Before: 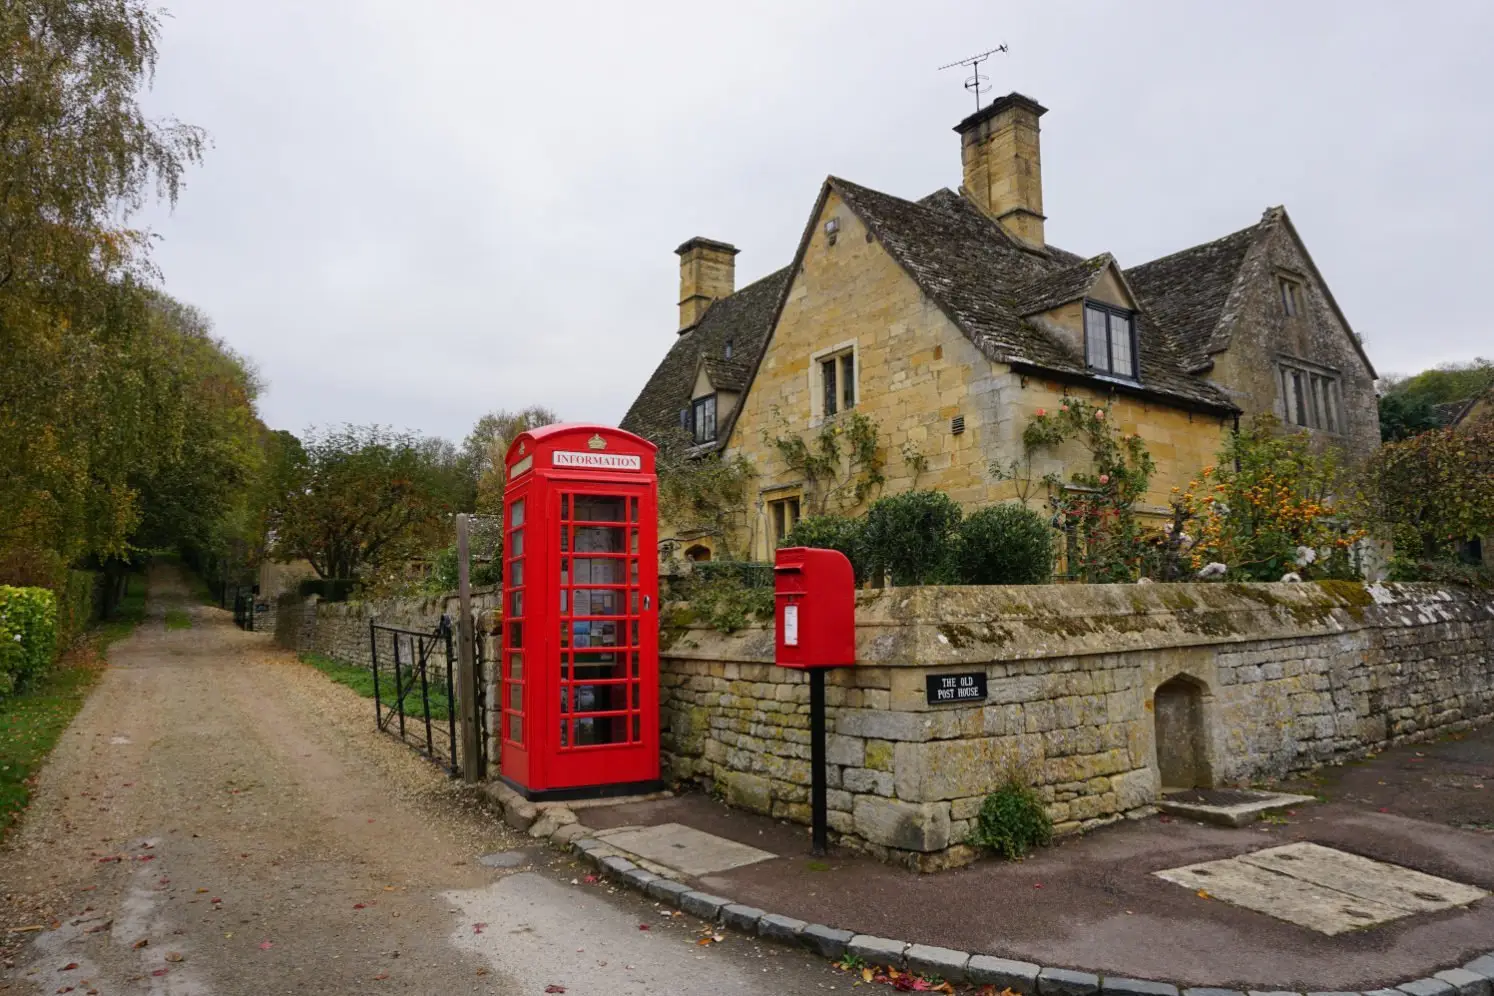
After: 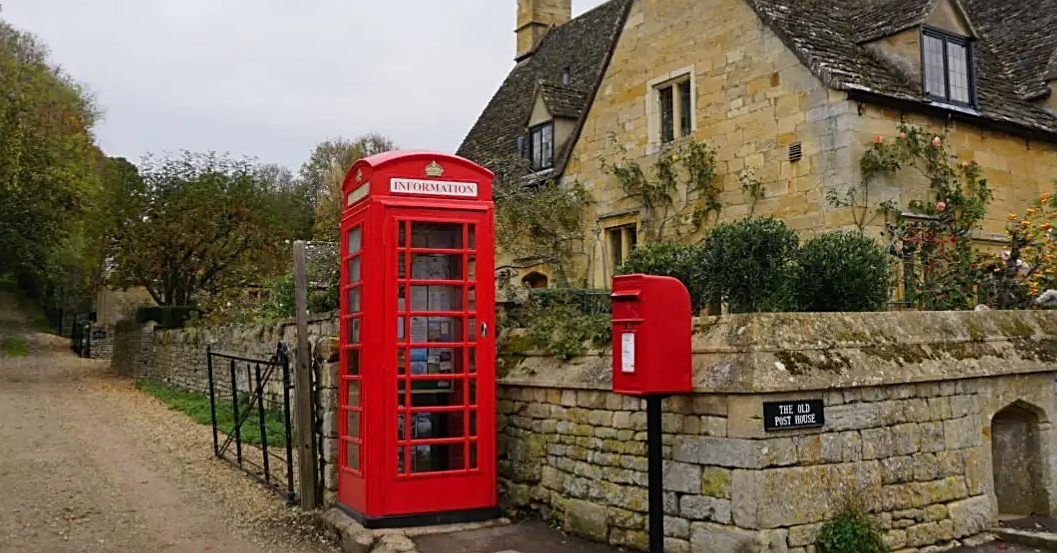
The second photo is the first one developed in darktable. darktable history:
crop: left 10.935%, top 27.462%, right 18.305%, bottom 16.948%
sharpen: radius 2.17, amount 0.389, threshold 0.247
